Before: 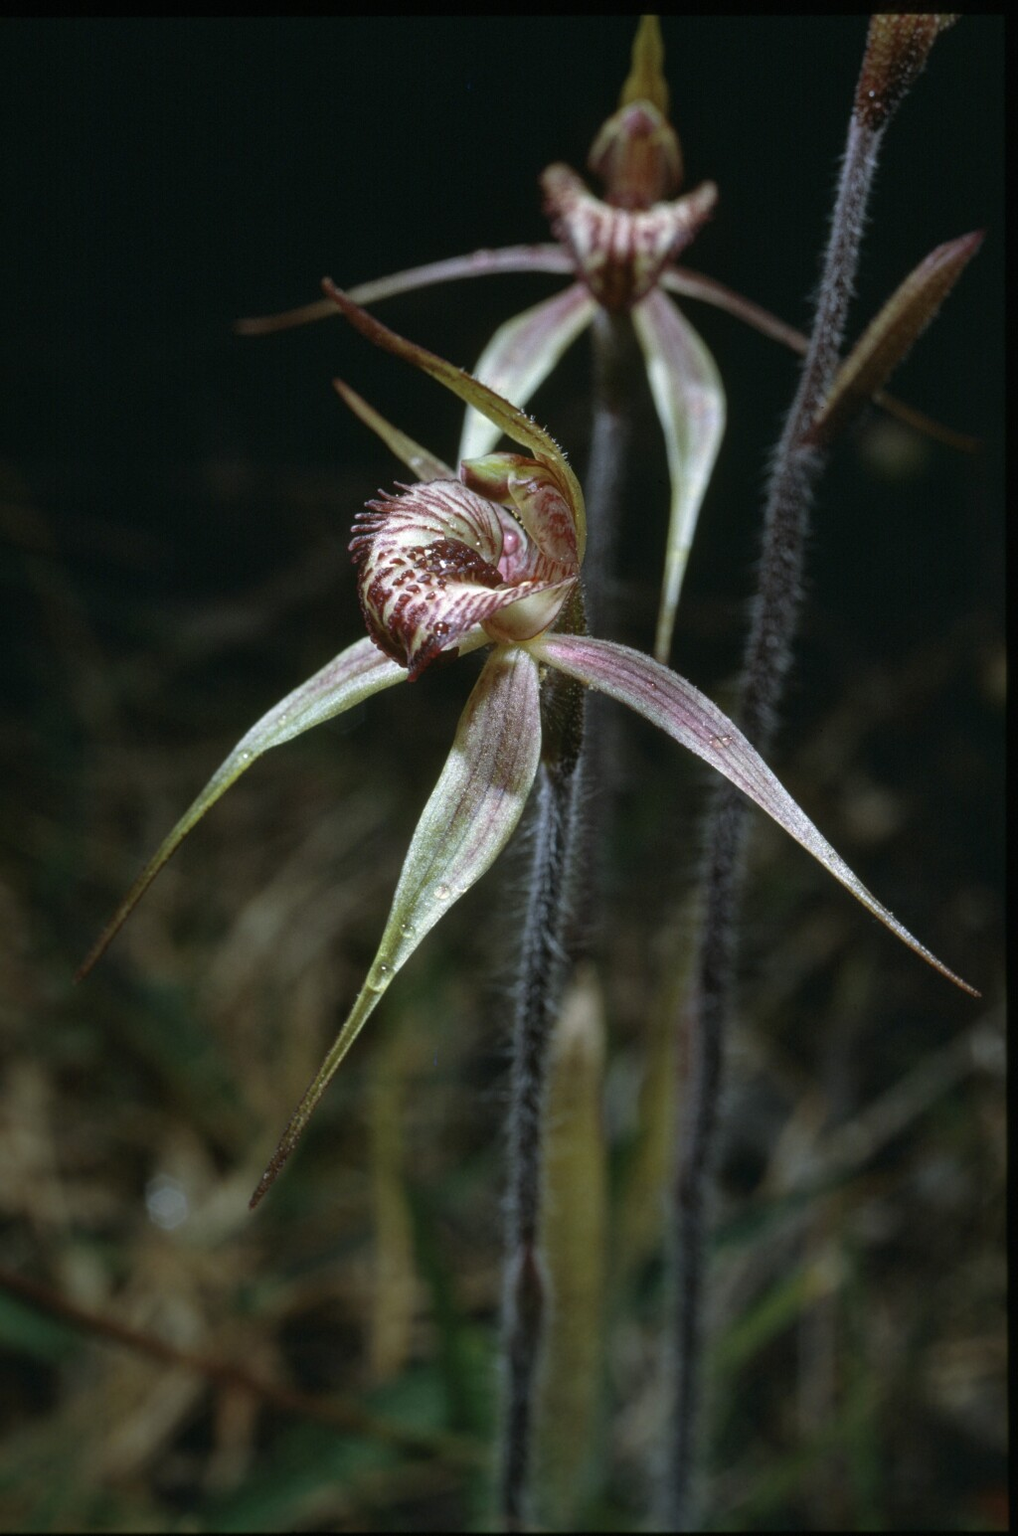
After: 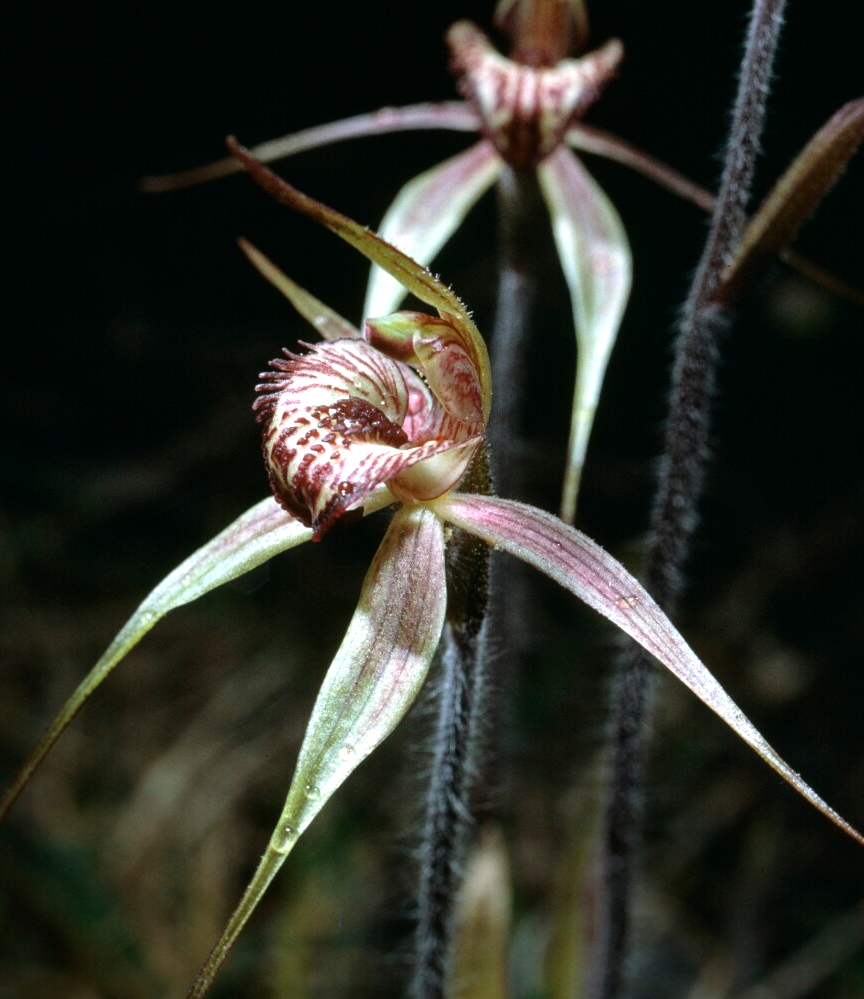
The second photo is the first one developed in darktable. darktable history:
tone equalizer: -8 EV -0.721 EV, -7 EV -0.668 EV, -6 EV -0.568 EV, -5 EV -0.377 EV, -3 EV 0.404 EV, -2 EV 0.6 EV, -1 EV 0.674 EV, +0 EV 0.758 EV
crop and rotate: left 9.65%, top 9.415%, right 5.902%, bottom 25.917%
